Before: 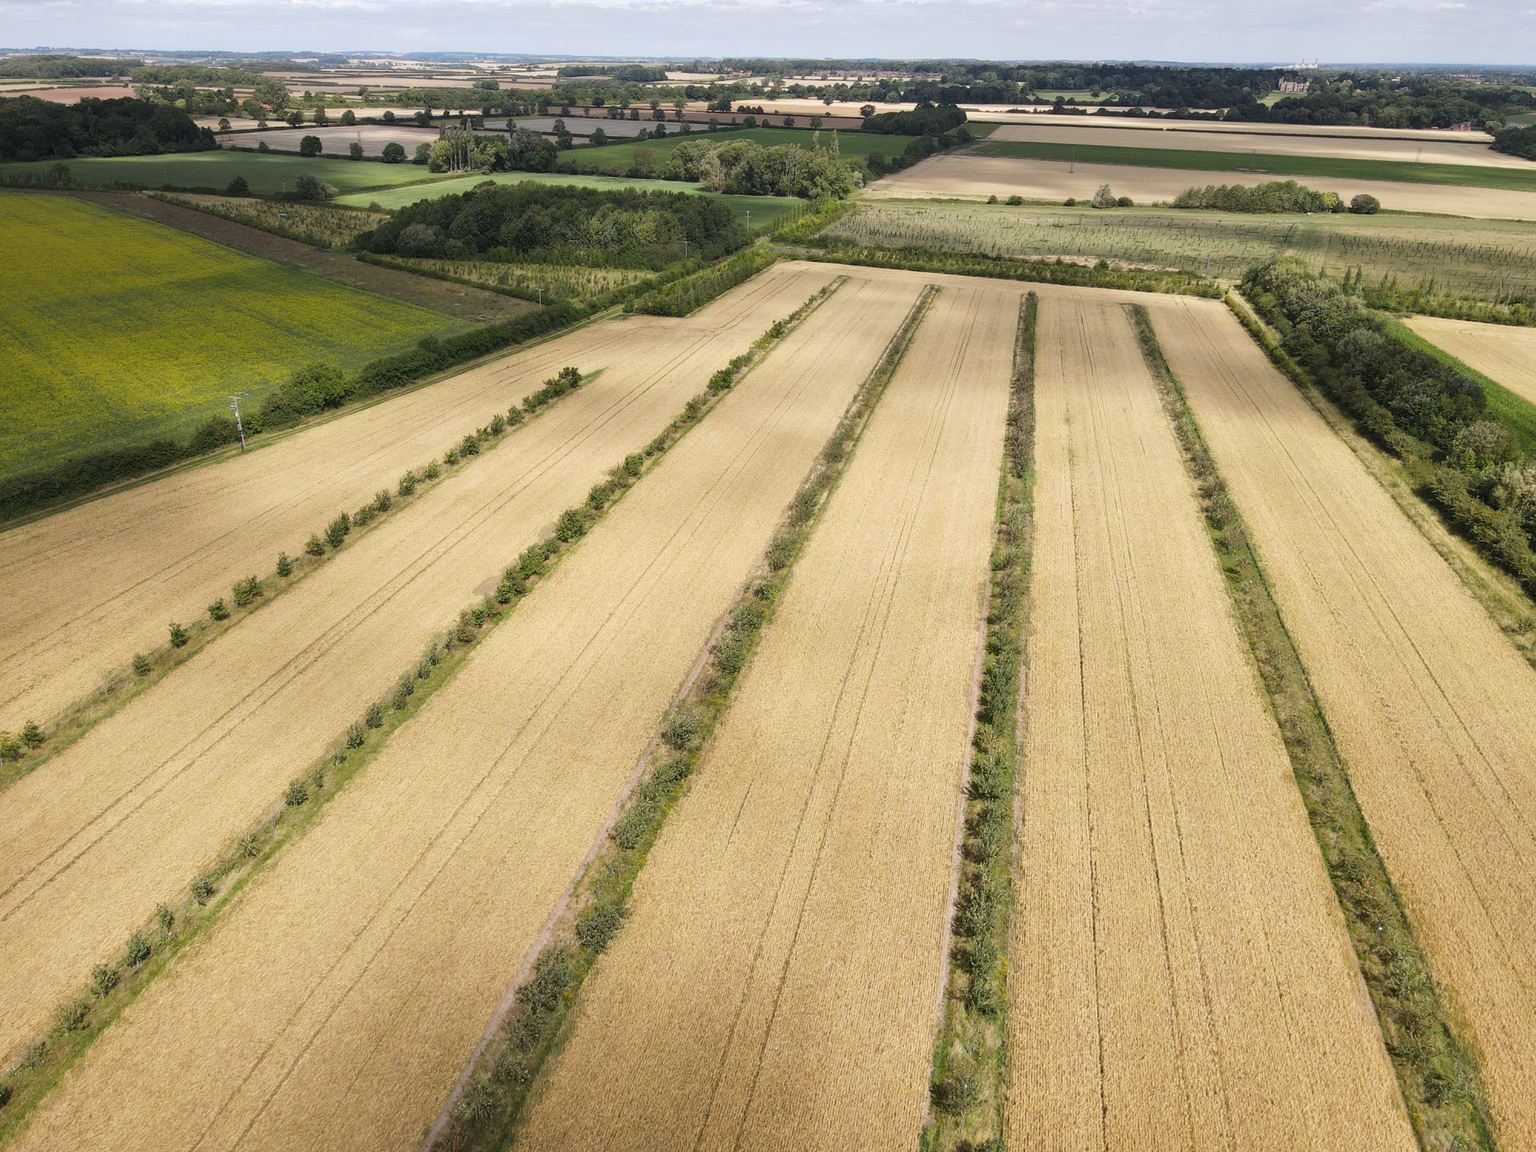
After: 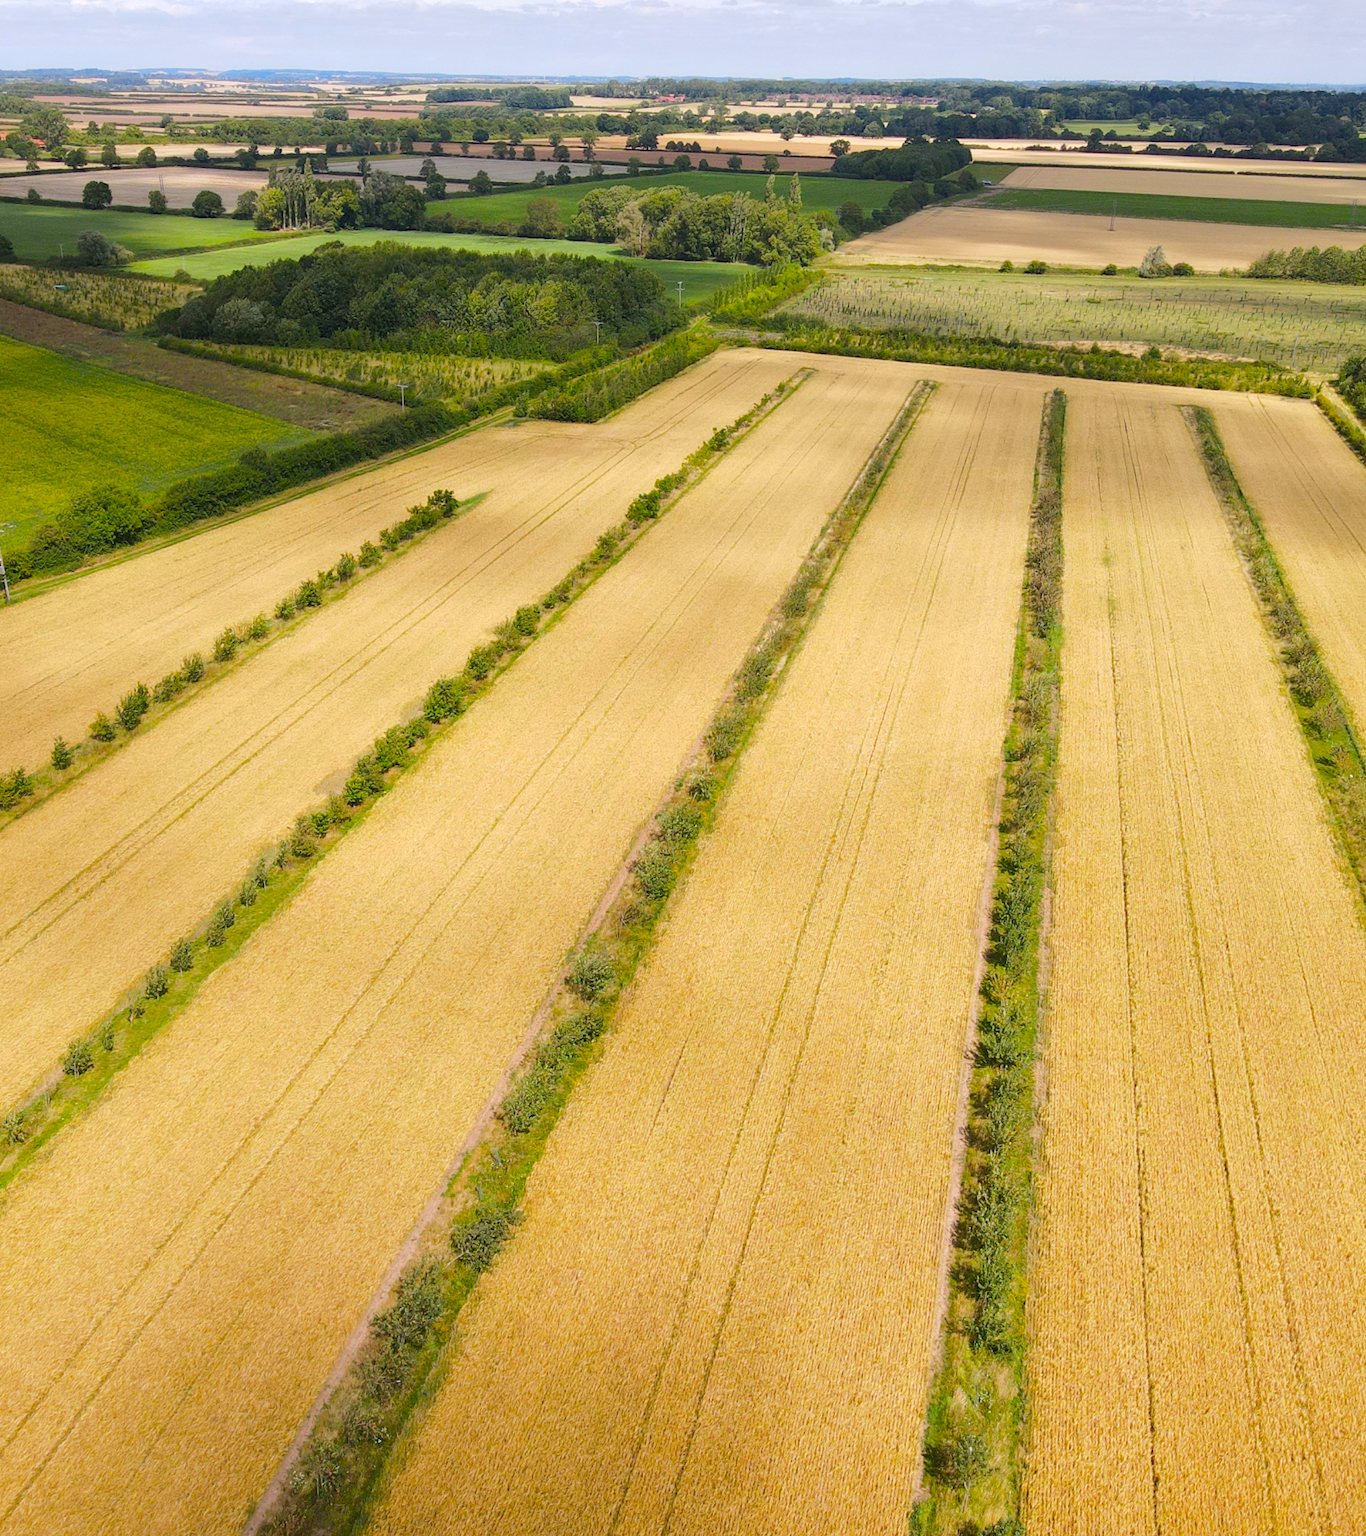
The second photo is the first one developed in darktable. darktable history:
color balance rgb: highlights gain › chroma 0.25%, highlights gain › hue 331.45°, perceptual saturation grading › global saturation 25.06%, perceptual brilliance grading › mid-tones 9.557%, perceptual brilliance grading › shadows 15.735%, global vibrance 20%
crop and rotate: left 15.527%, right 17.791%
color correction: highlights b* 0.035, saturation 1.15
